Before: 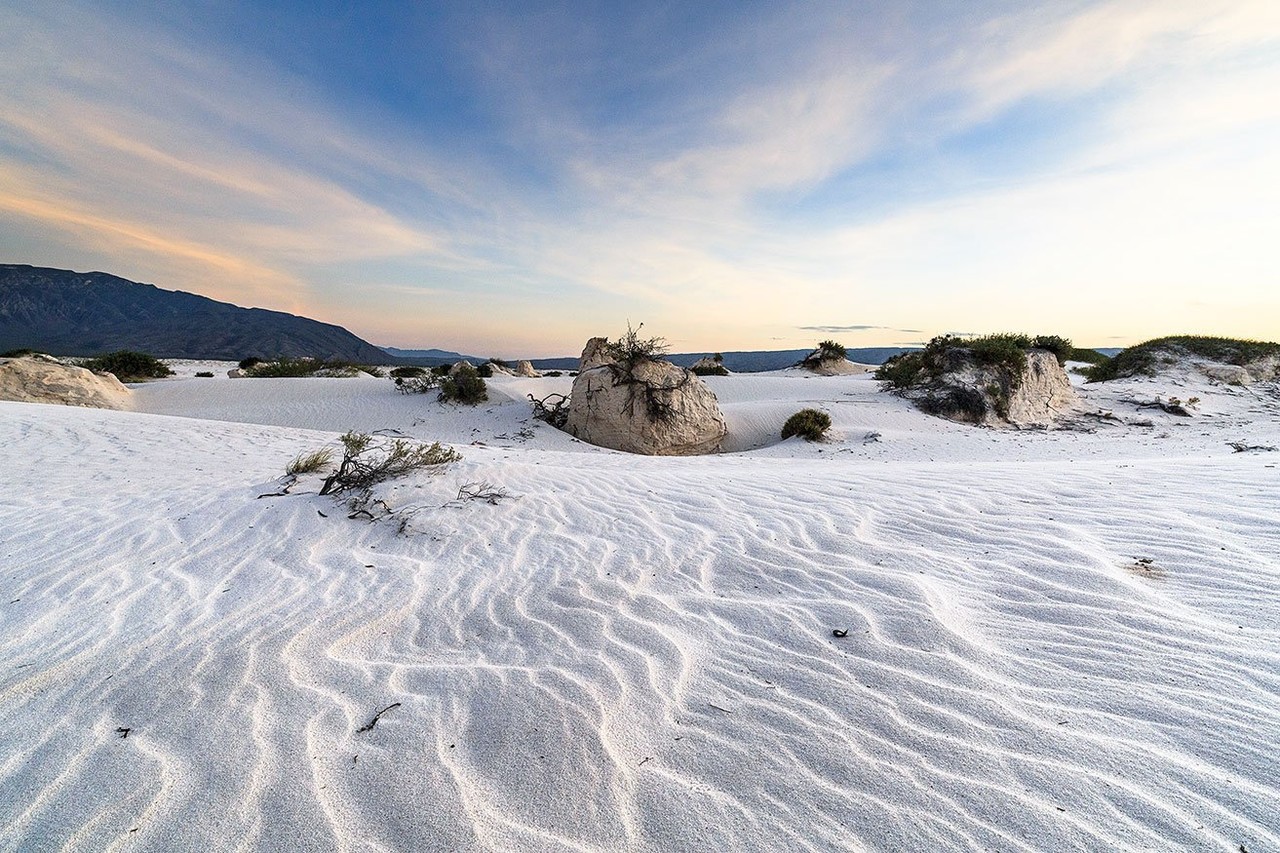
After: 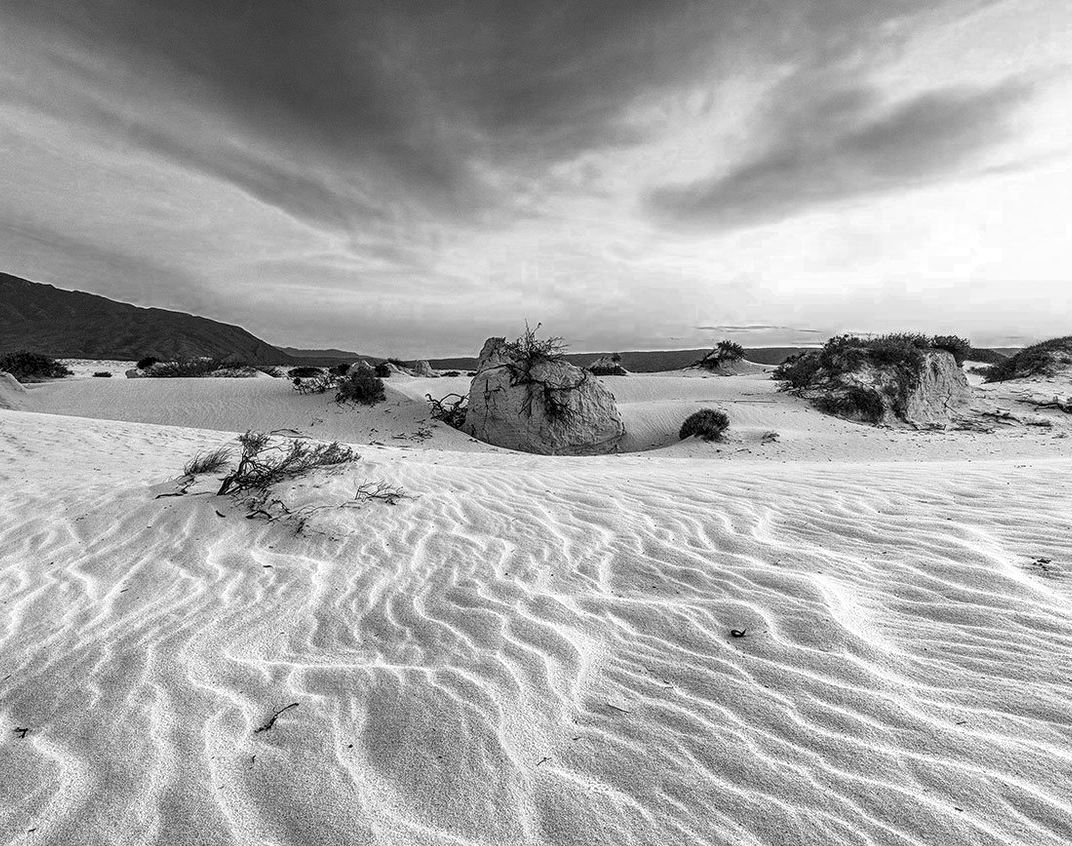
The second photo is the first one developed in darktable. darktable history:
crop: left 8.026%, right 7.374%
color zones: curves: ch0 [(0.002, 0.429) (0.121, 0.212) (0.198, 0.113) (0.276, 0.344) (0.331, 0.541) (0.41, 0.56) (0.482, 0.289) (0.619, 0.227) (0.721, 0.18) (0.821, 0.435) (0.928, 0.555) (1, 0.587)]; ch1 [(0, 0) (0.143, 0) (0.286, 0) (0.429, 0) (0.571, 0) (0.714, 0) (0.857, 0)]
local contrast: detail 130%
